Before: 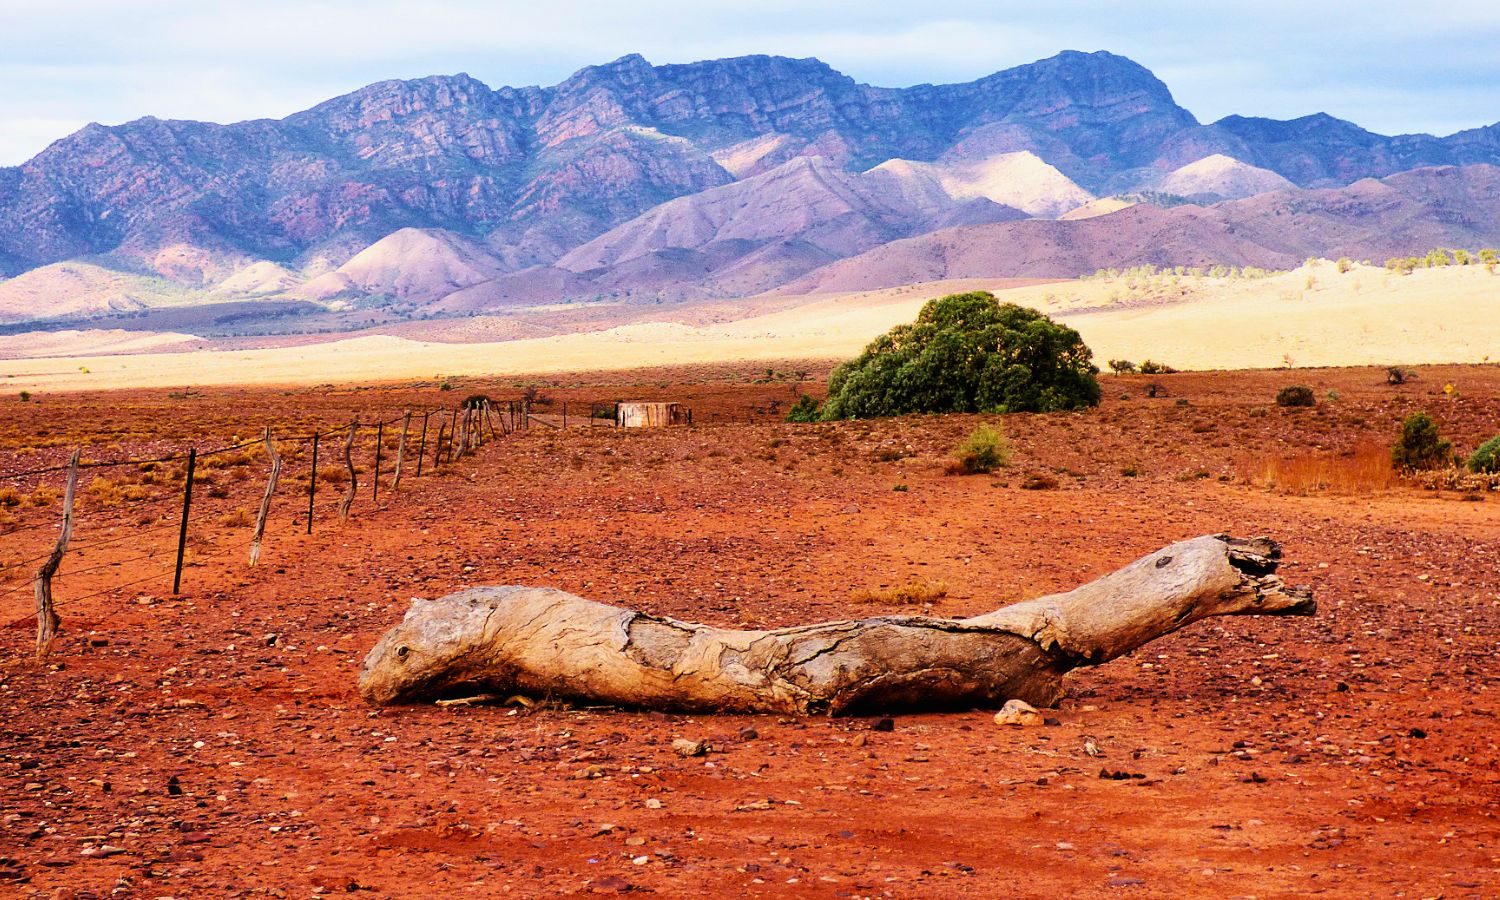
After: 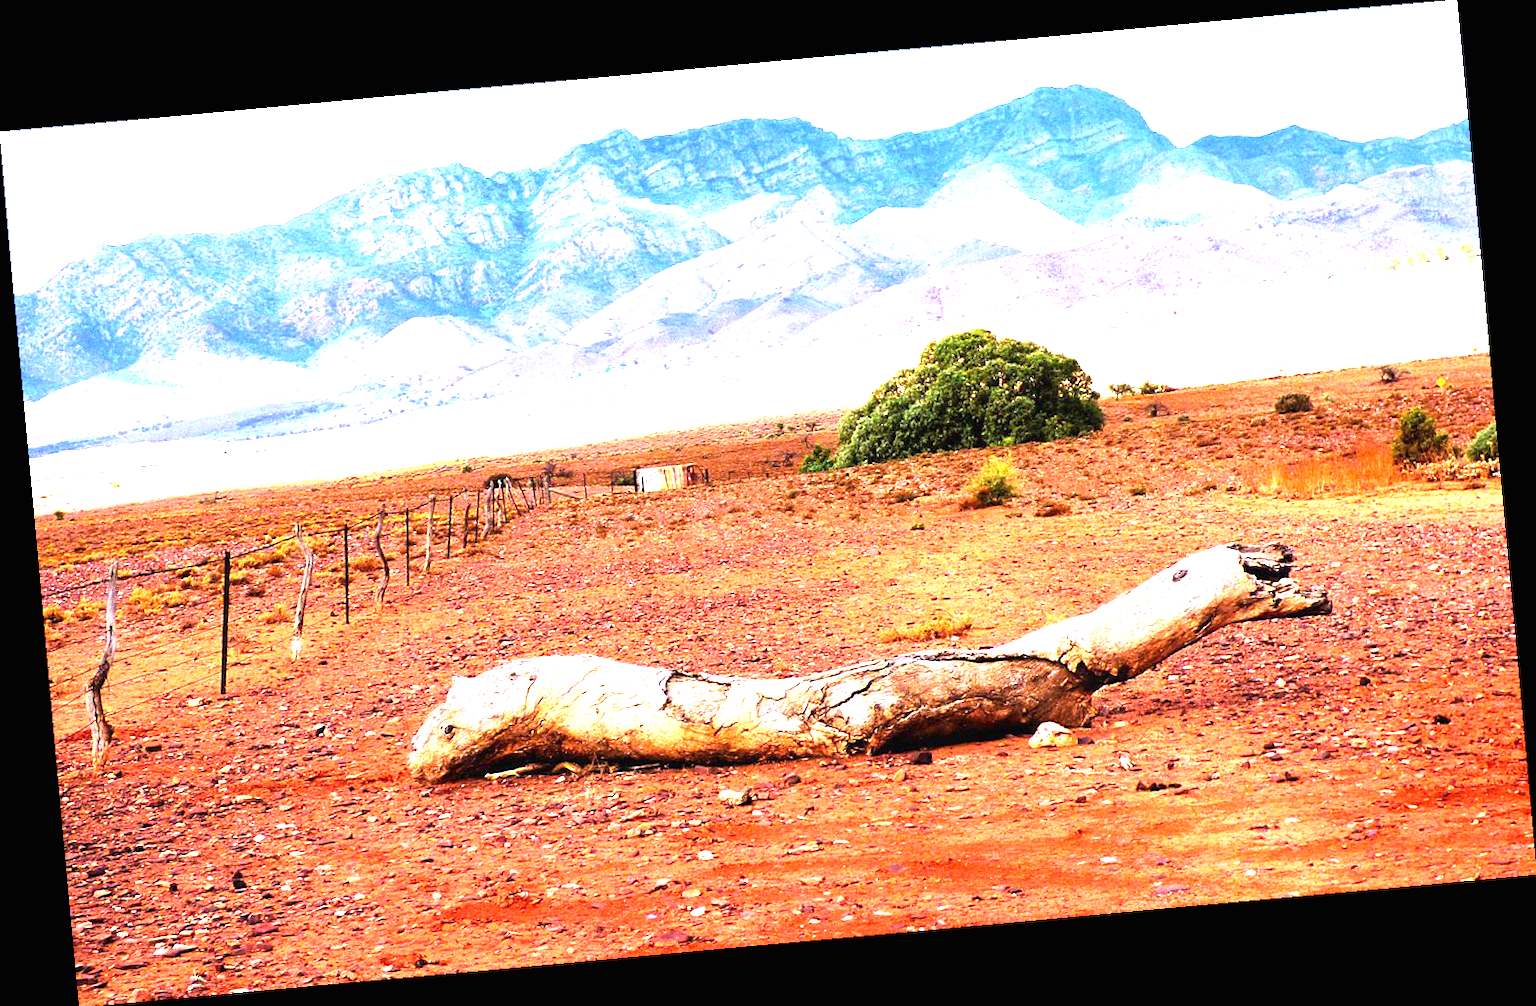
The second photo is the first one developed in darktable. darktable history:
rotate and perspective: rotation -5.2°, automatic cropping off
white balance: red 0.948, green 1.02, blue 1.176
exposure: black level correction 0, exposure 1.75 EV, compensate exposure bias true, compensate highlight preservation false
